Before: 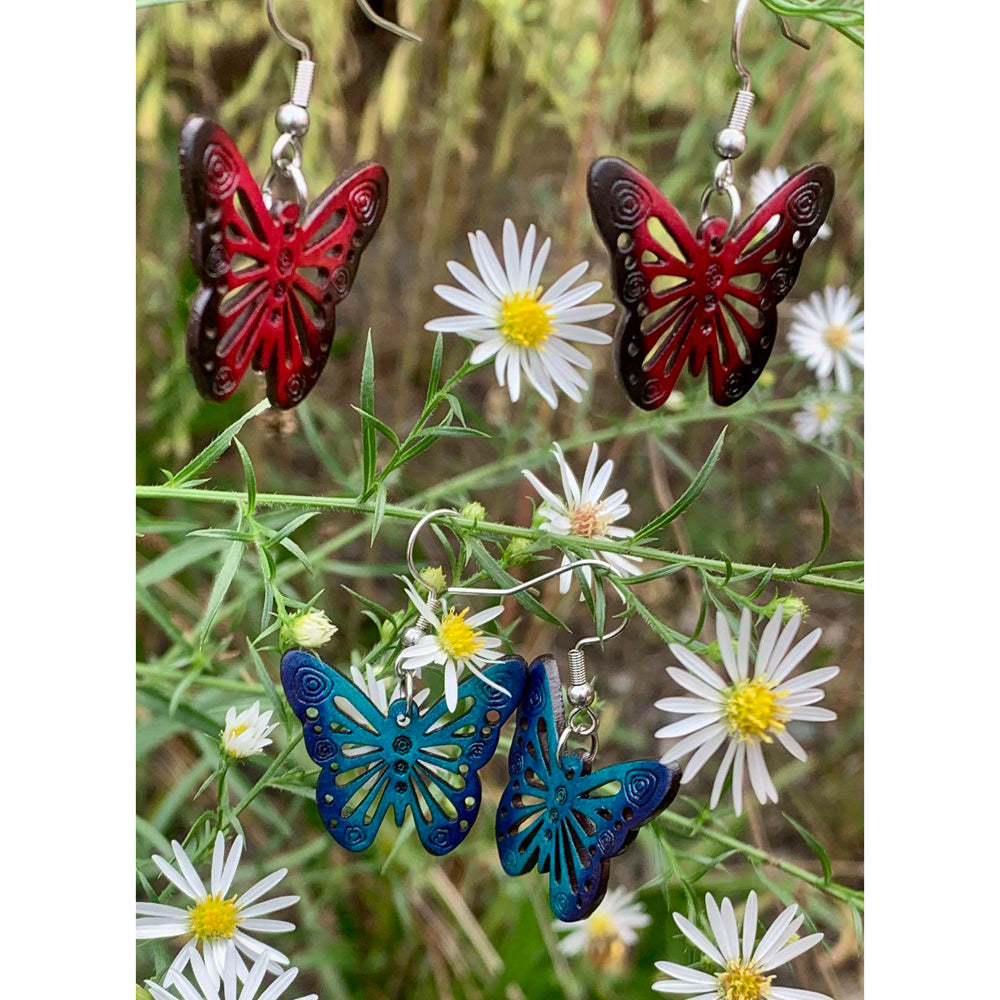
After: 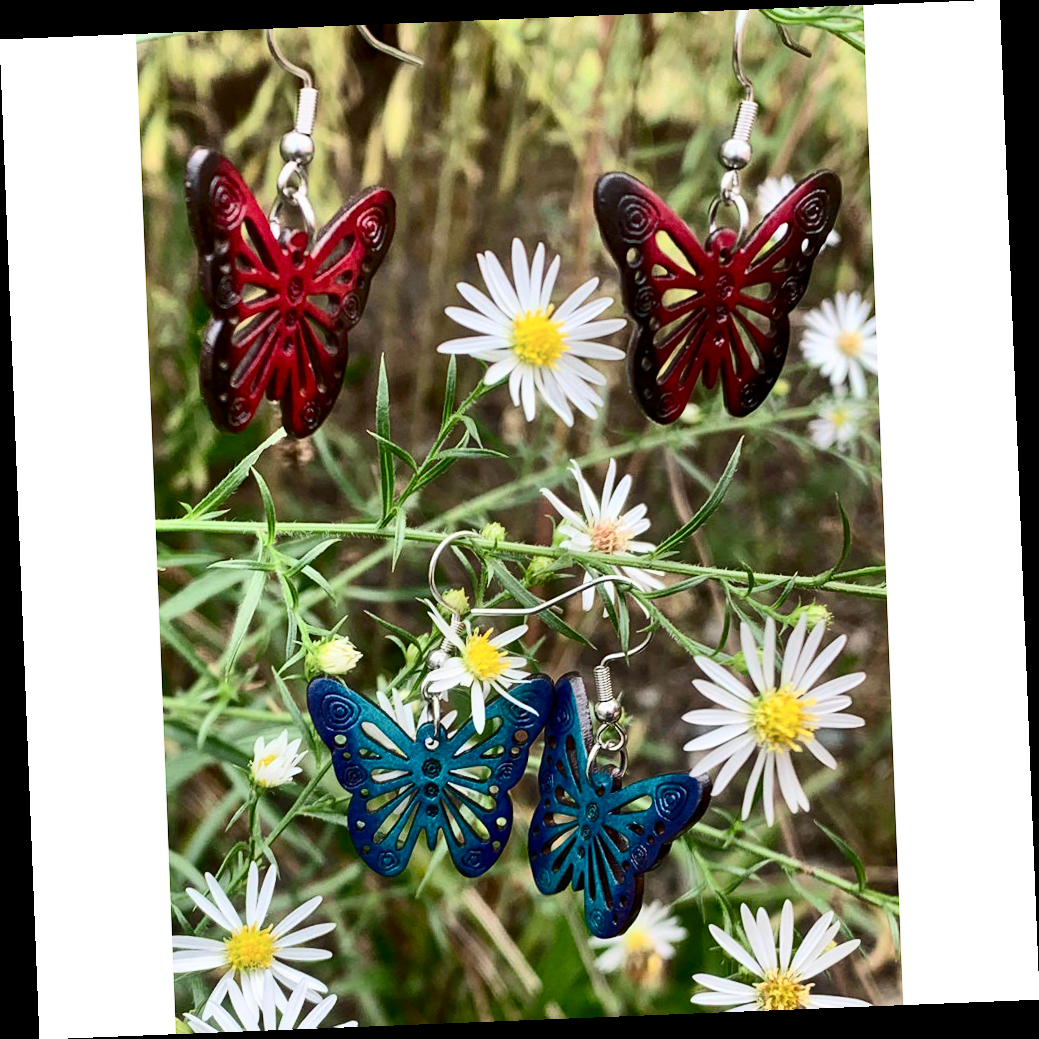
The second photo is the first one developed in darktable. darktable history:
contrast brightness saturation: contrast 0.28
rotate and perspective: rotation -2.29°, automatic cropping off
